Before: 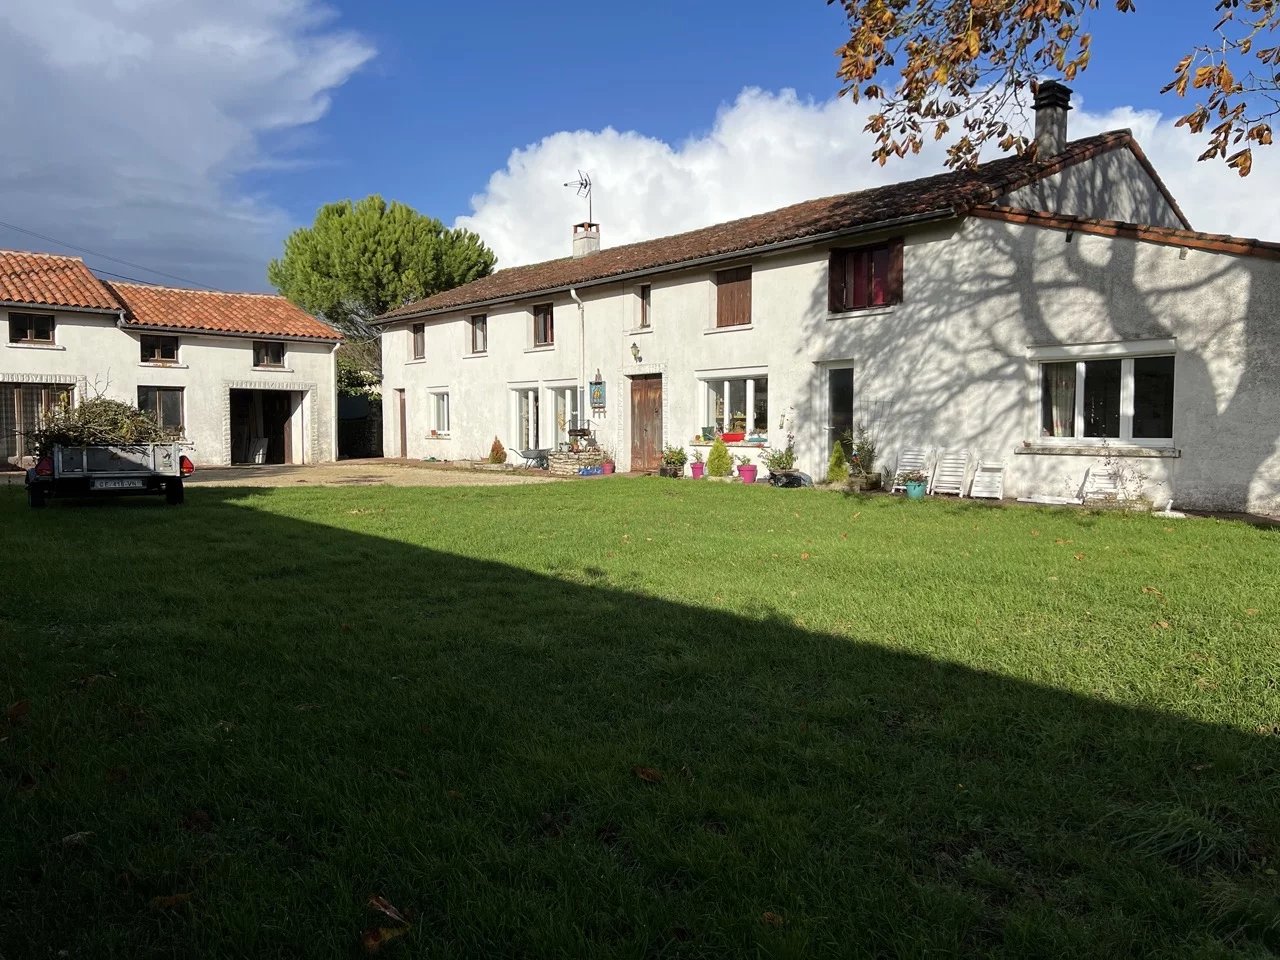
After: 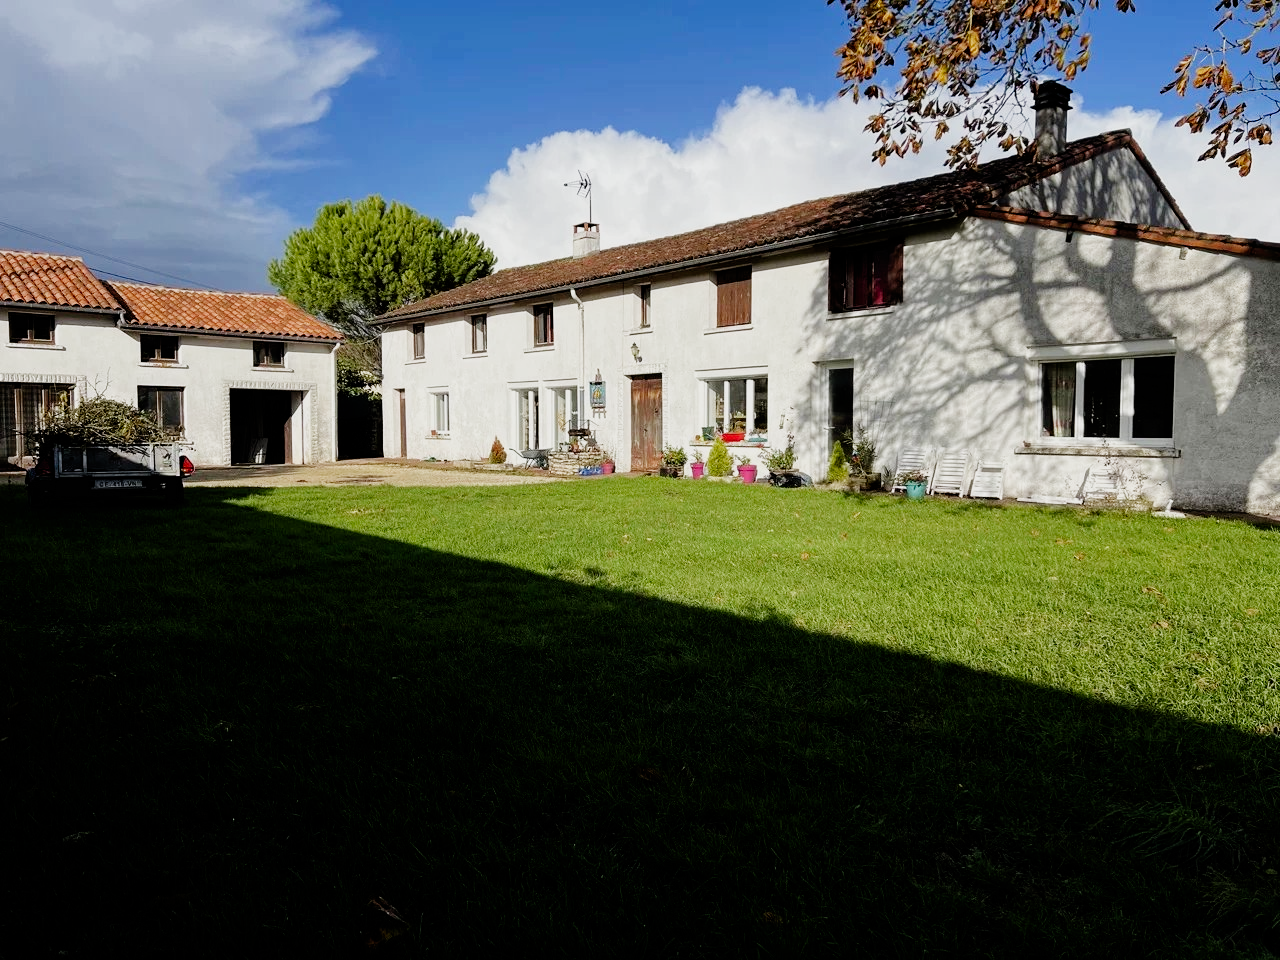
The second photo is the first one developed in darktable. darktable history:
filmic rgb: black relative exposure -7.49 EV, white relative exposure 5 EV, hardness 3.3, contrast 1.296, add noise in highlights 0.001, preserve chrominance no, color science v3 (2019), use custom middle-gray values true, iterations of high-quality reconstruction 0, contrast in highlights soft
